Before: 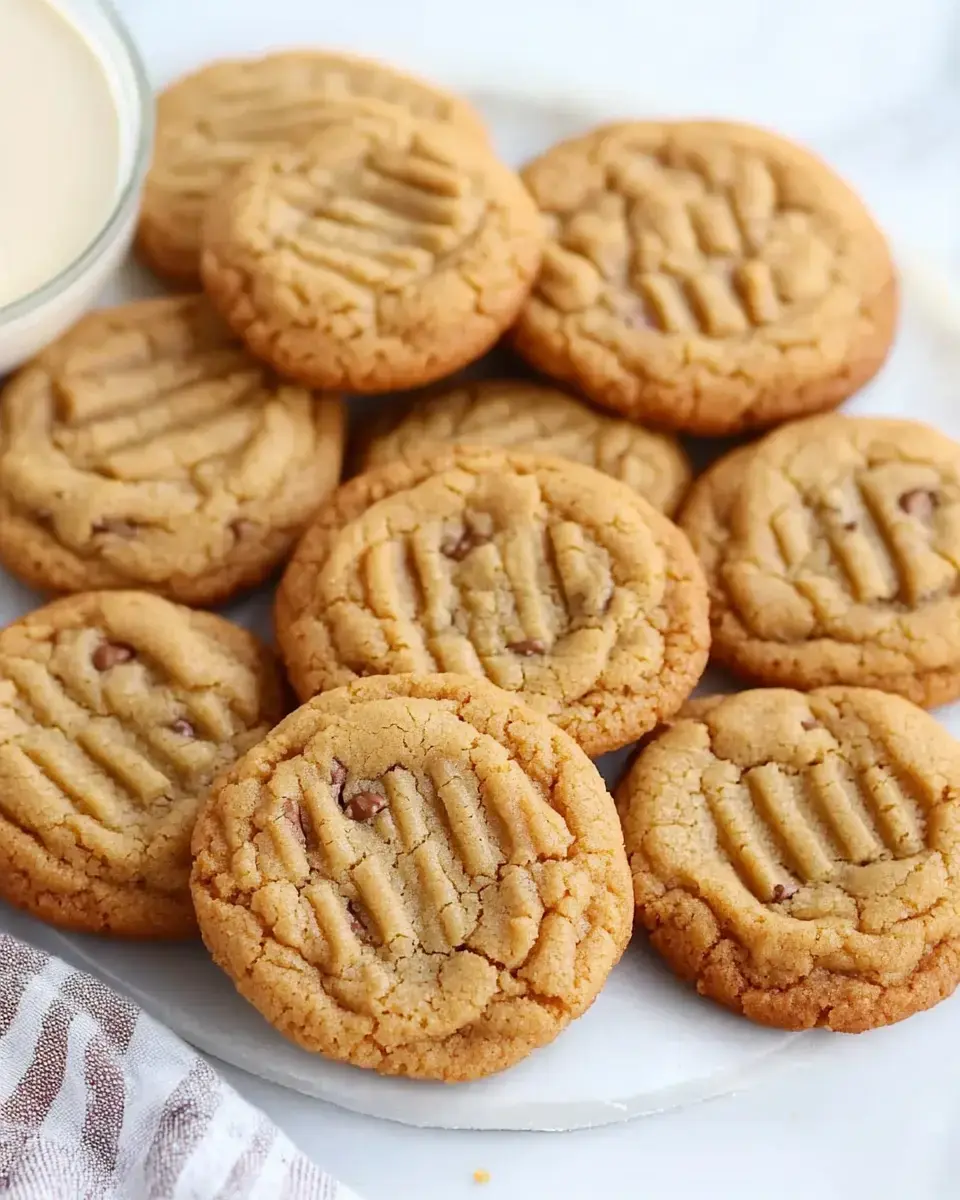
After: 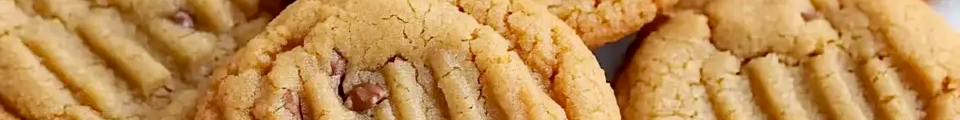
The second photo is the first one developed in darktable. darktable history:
crop and rotate: top 59.084%, bottom 30.916%
exposure: black level correction 0.005, exposure 0.014 EV, compensate highlight preservation false
